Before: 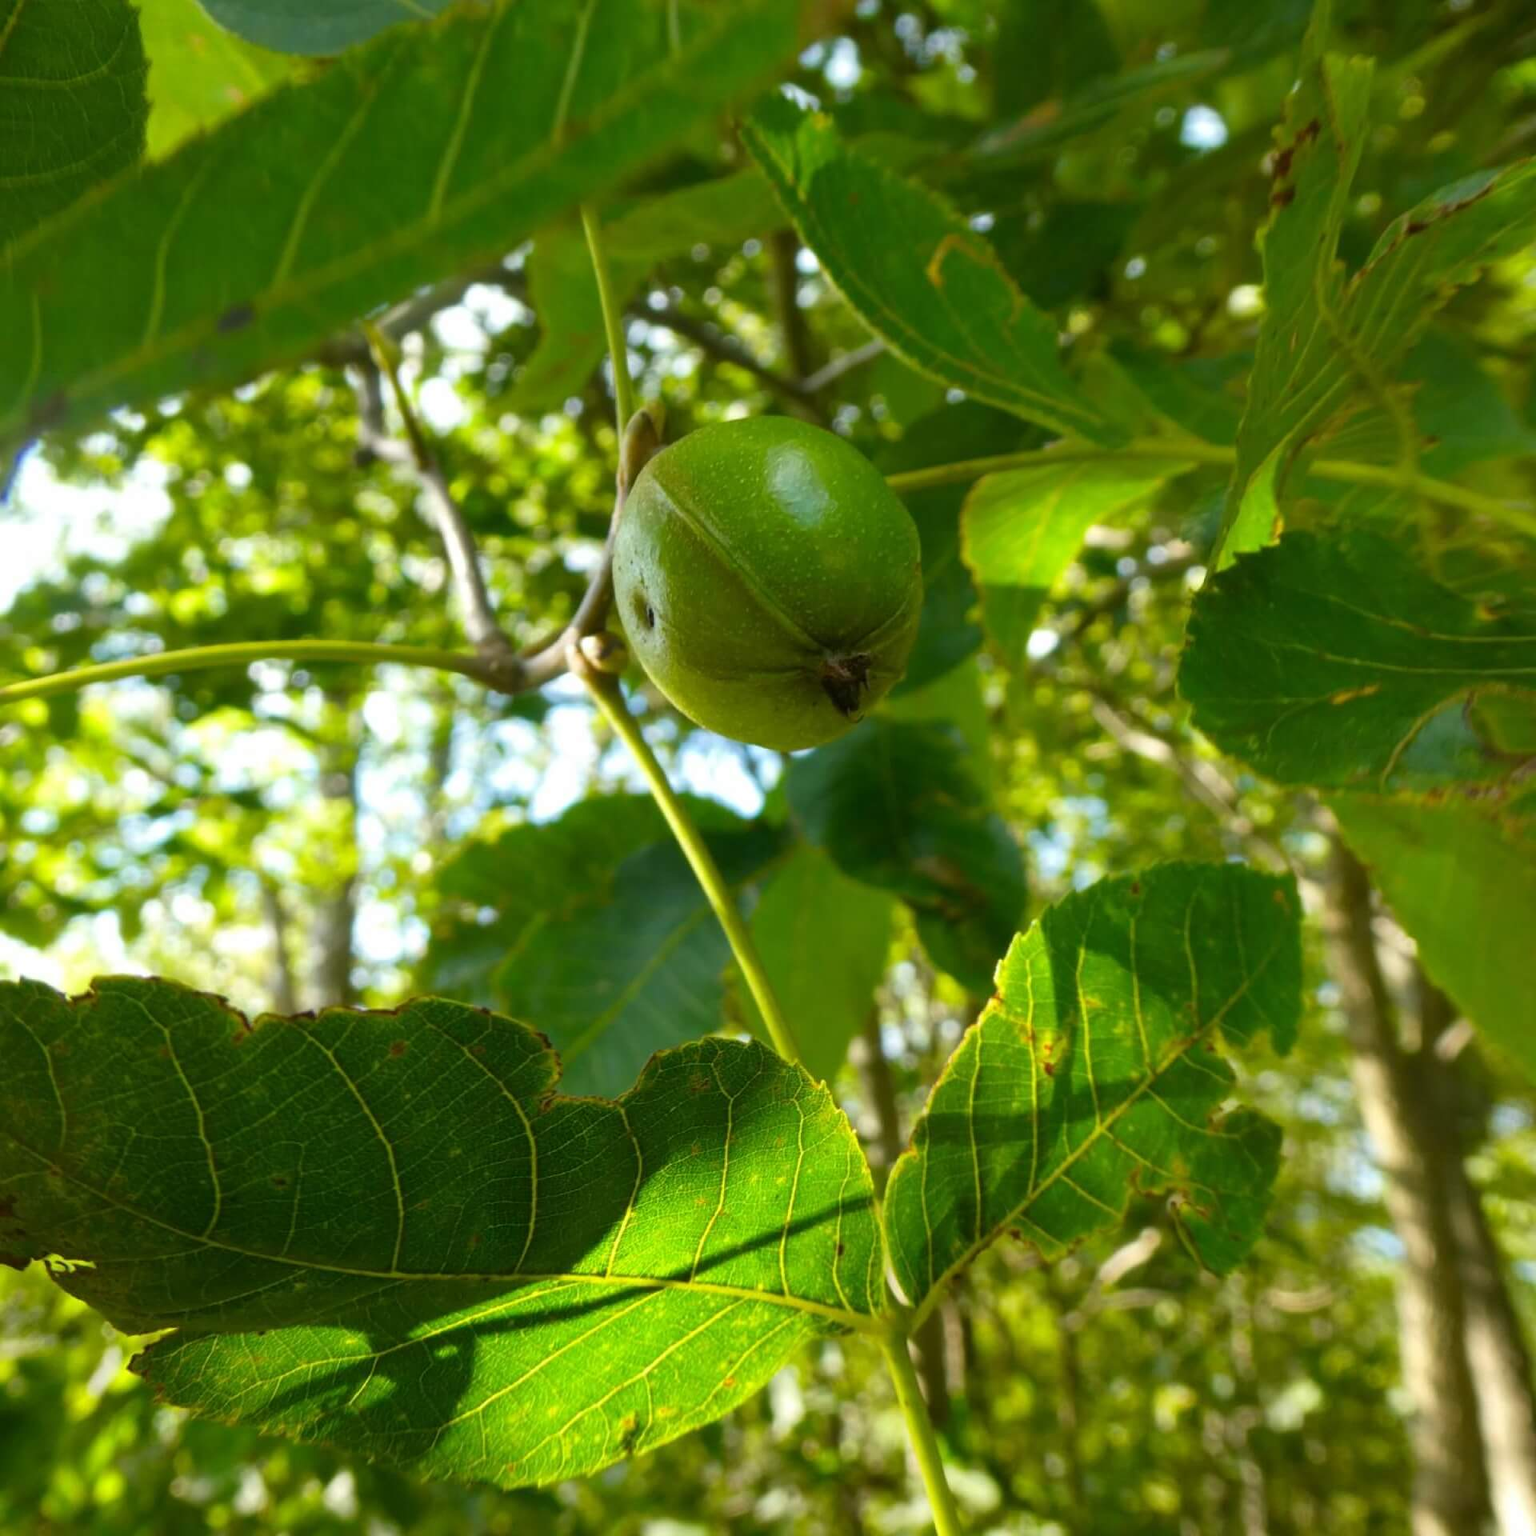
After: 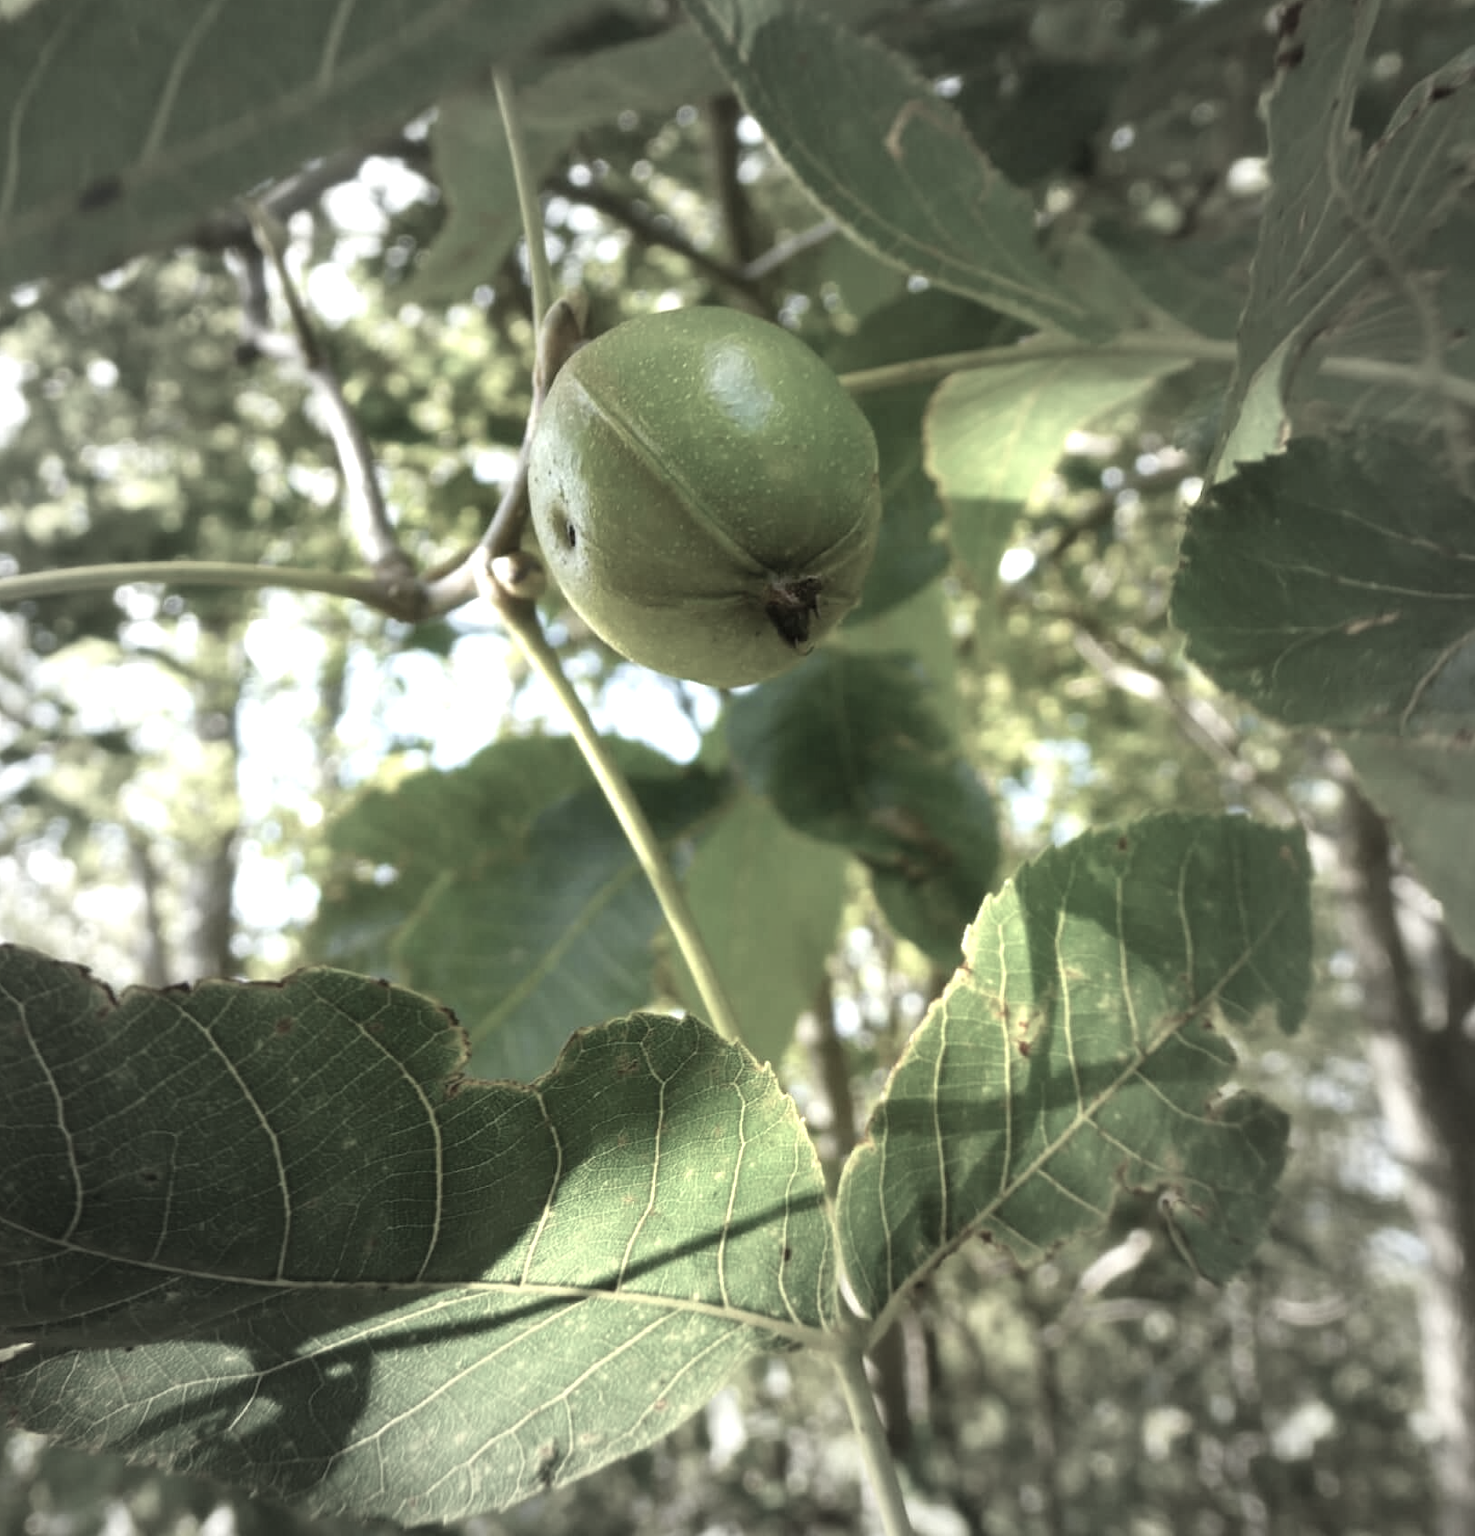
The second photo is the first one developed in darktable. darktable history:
exposure: exposure 0.607 EV, compensate highlight preservation false
vignetting: fall-off start 48.39%, brightness -0.287, automatic ratio true, width/height ratio 1.295
crop and rotate: left 9.667%, top 9.583%, right 5.839%, bottom 2.426%
color correction: highlights b* -0.028, saturation 0.354
